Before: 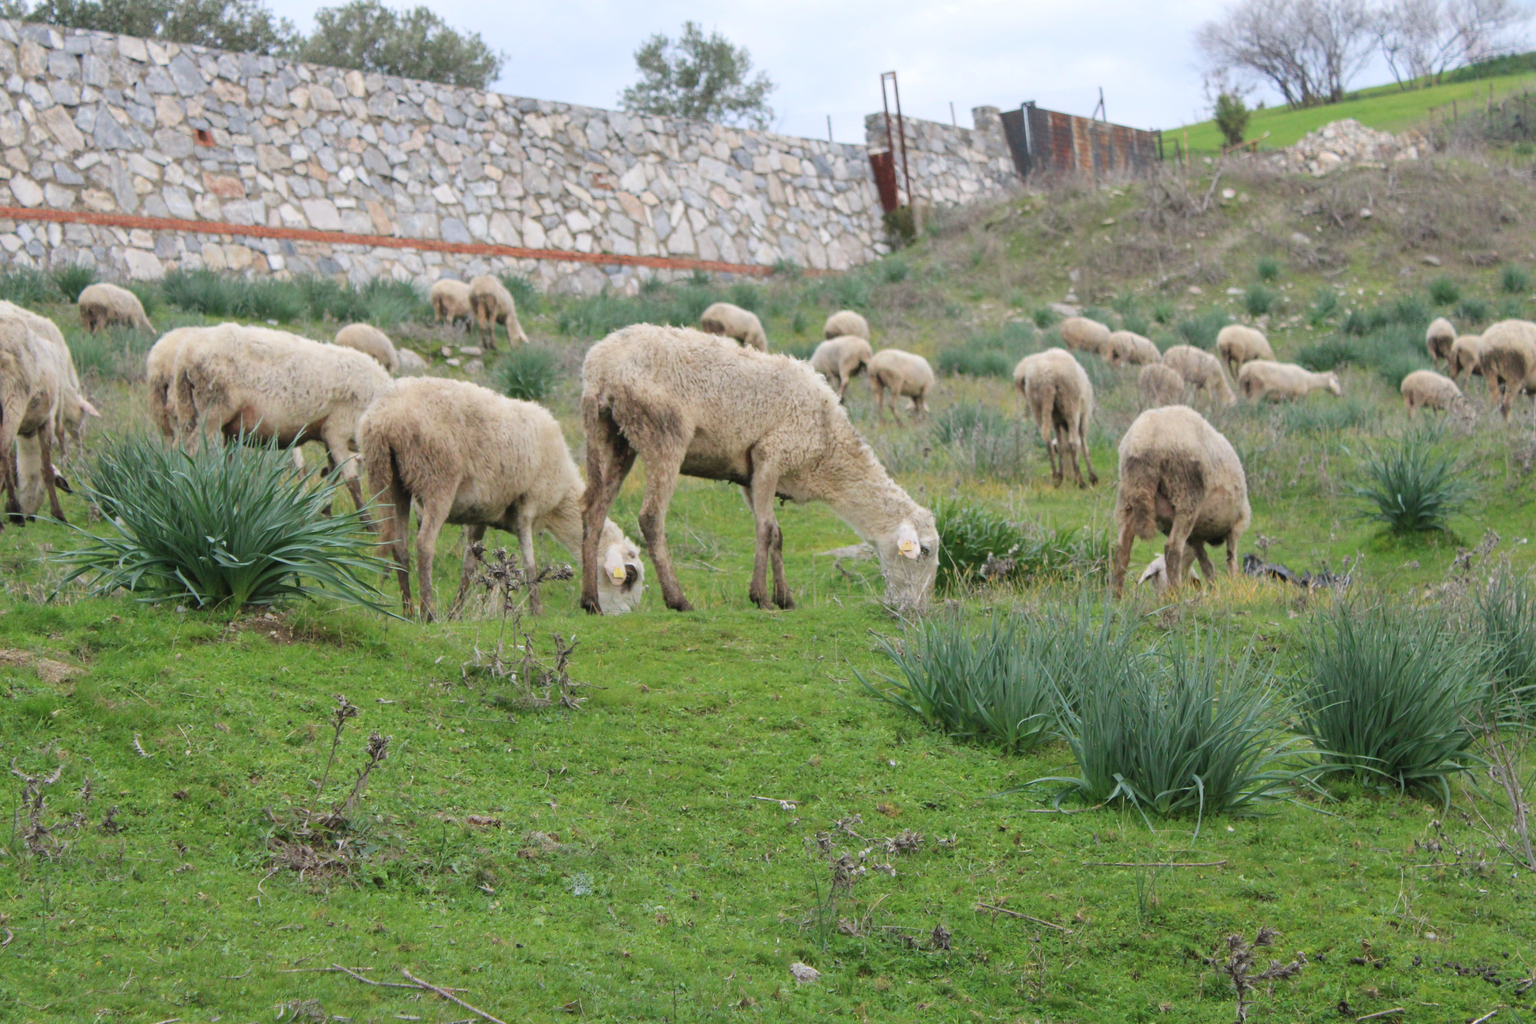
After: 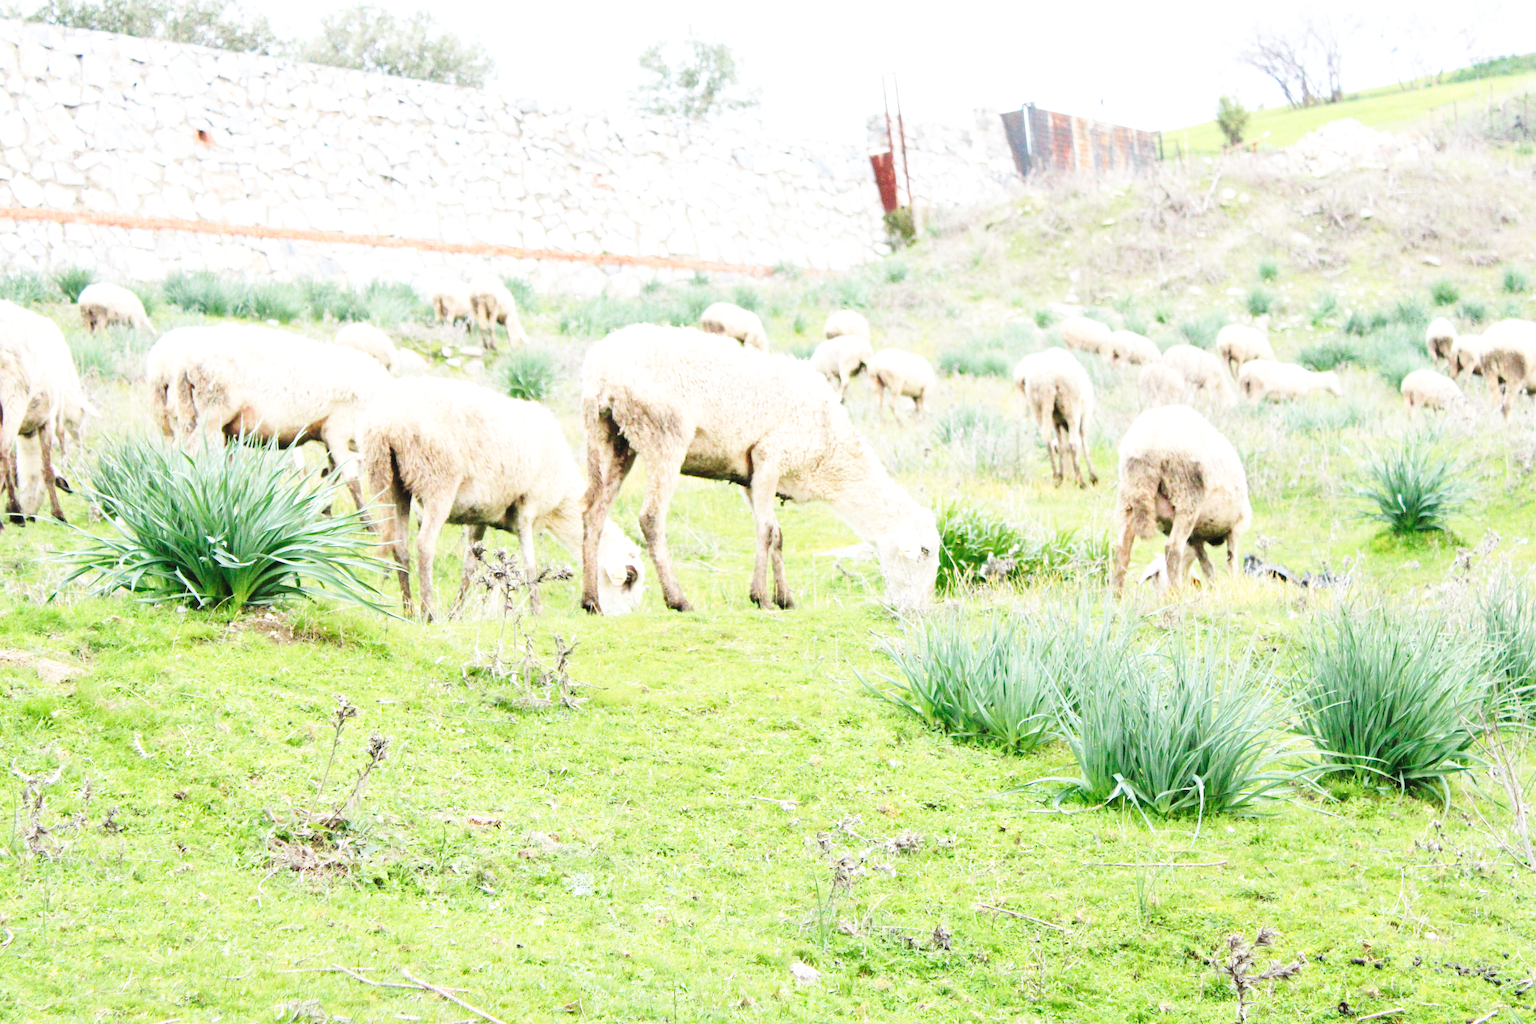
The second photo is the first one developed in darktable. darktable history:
exposure: black level correction 0, exposure 1 EV, compensate exposure bias true, compensate highlight preservation false
base curve: curves: ch0 [(0, 0) (0, 0) (0.002, 0.001) (0.008, 0.003) (0.019, 0.011) (0.037, 0.037) (0.064, 0.11) (0.102, 0.232) (0.152, 0.379) (0.216, 0.524) (0.296, 0.665) (0.394, 0.789) (0.512, 0.881) (0.651, 0.945) (0.813, 0.986) (1, 1)], preserve colors none
